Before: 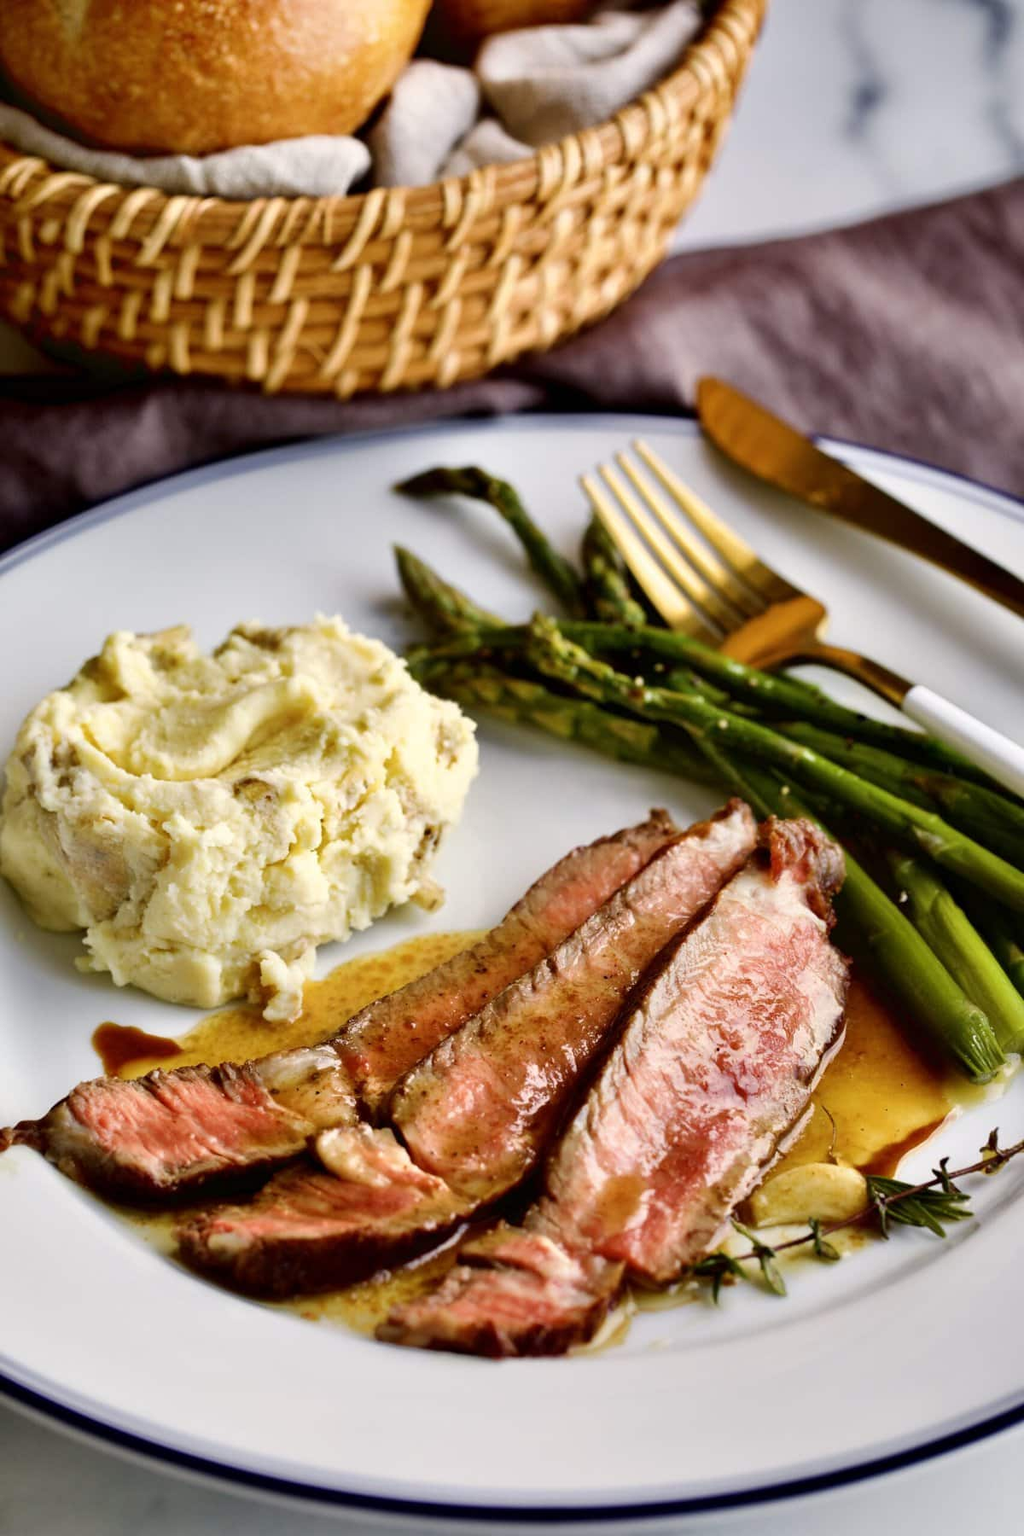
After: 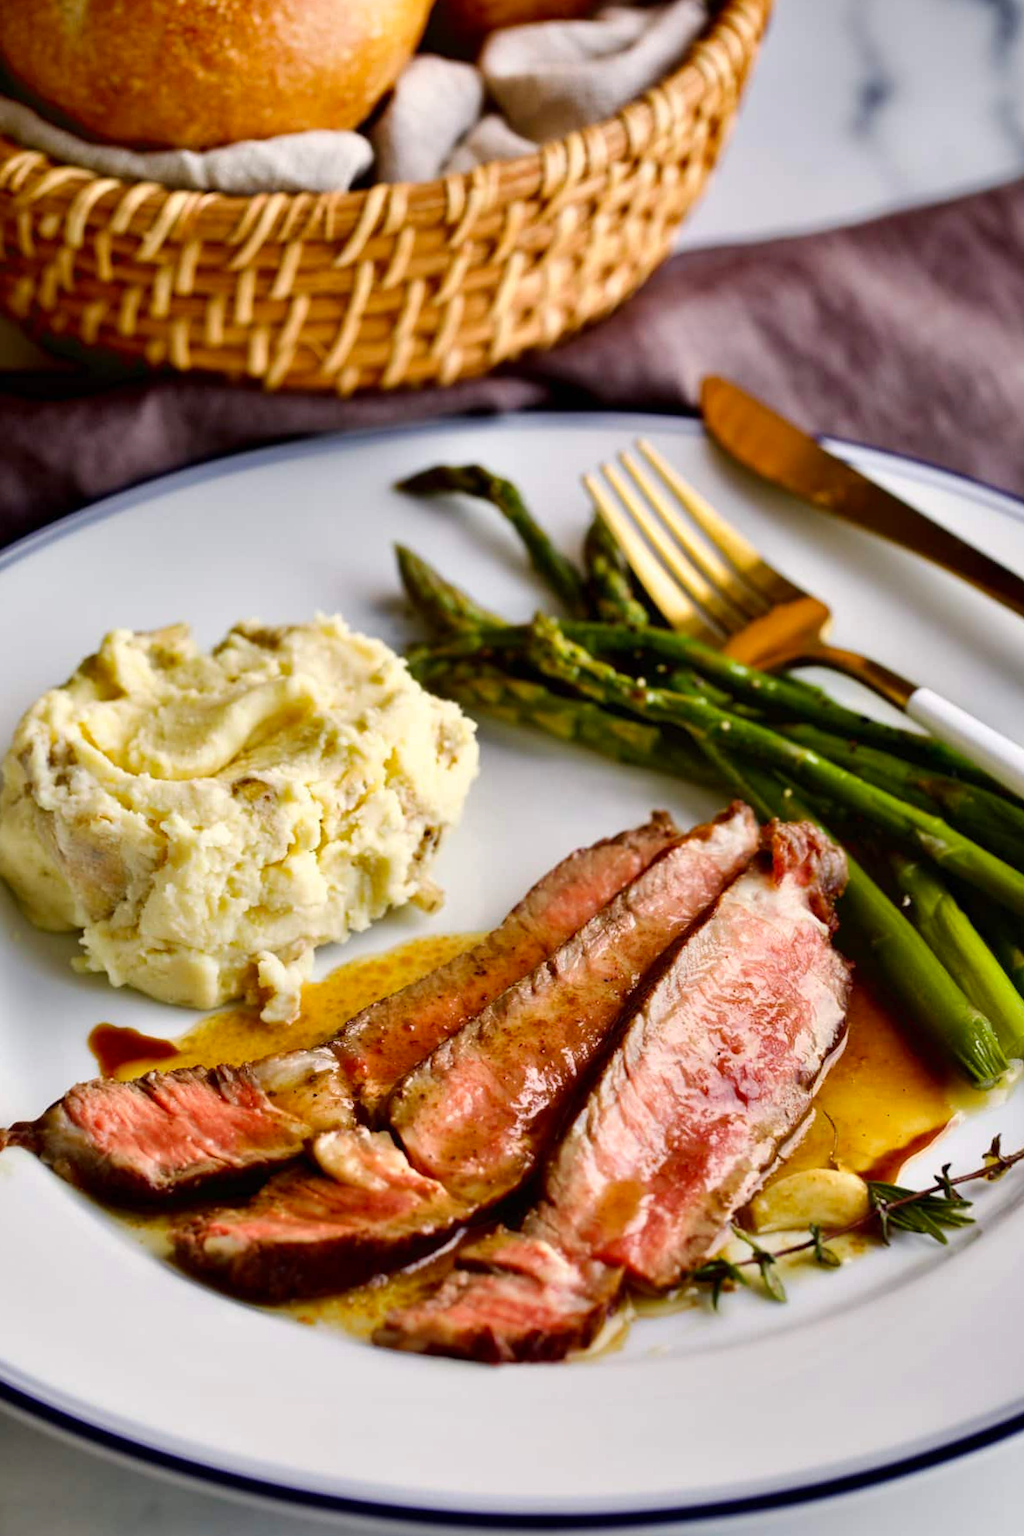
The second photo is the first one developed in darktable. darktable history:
crop and rotate: angle -0.285°
